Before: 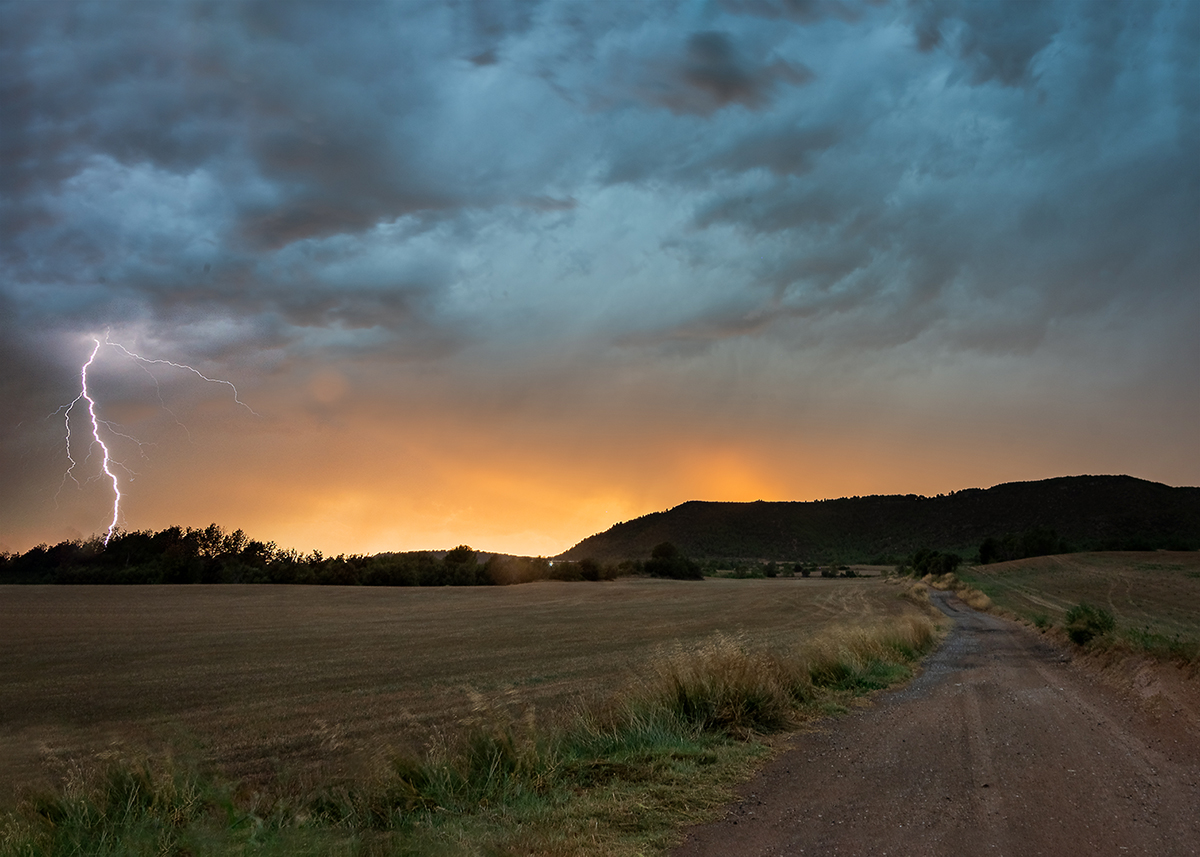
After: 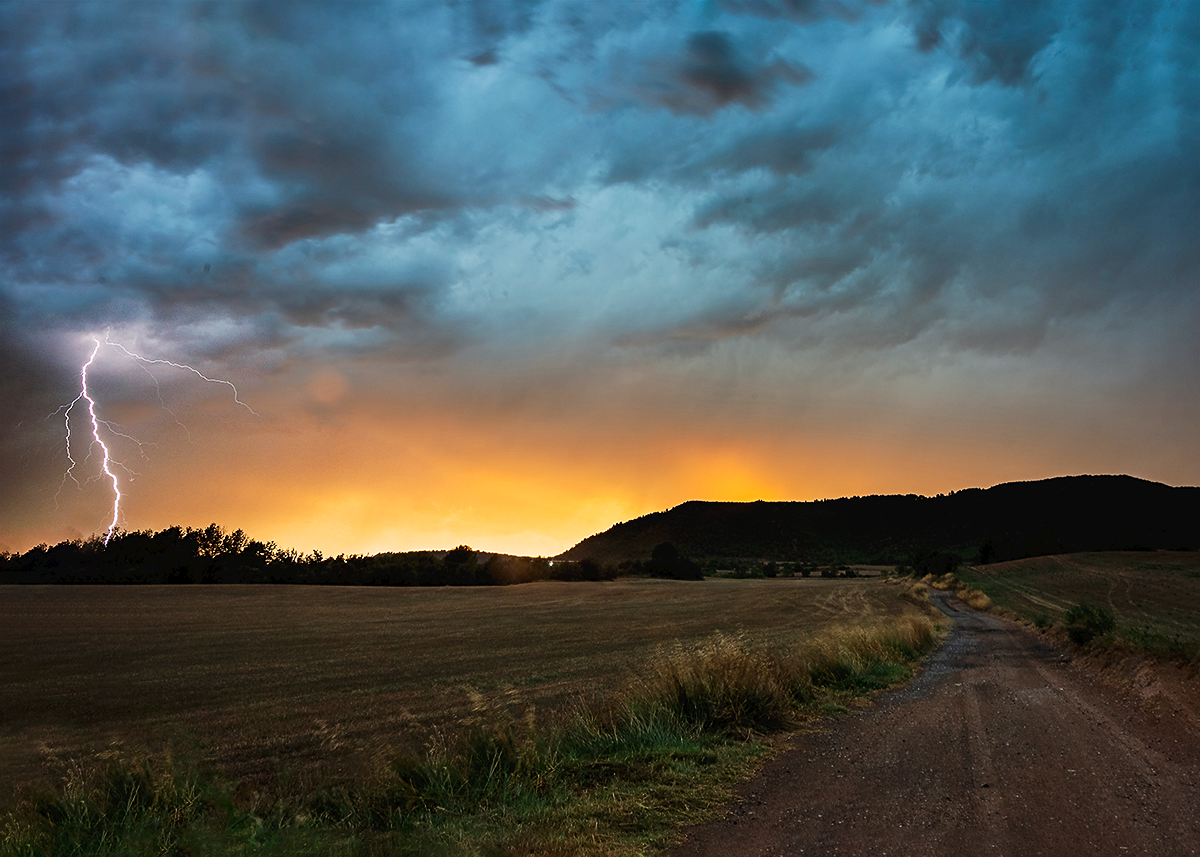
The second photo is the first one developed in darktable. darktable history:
tone curve: curves: ch0 [(0, 0) (0.003, 0.025) (0.011, 0.025) (0.025, 0.025) (0.044, 0.026) (0.069, 0.033) (0.1, 0.053) (0.136, 0.078) (0.177, 0.108) (0.224, 0.153) (0.277, 0.213) (0.335, 0.286) (0.399, 0.372) (0.468, 0.467) (0.543, 0.565) (0.623, 0.675) (0.709, 0.775) (0.801, 0.863) (0.898, 0.936) (1, 1)], preserve colors none
sharpen: amount 0.2
exposure: black level correction 0.001, compensate highlight preservation false
